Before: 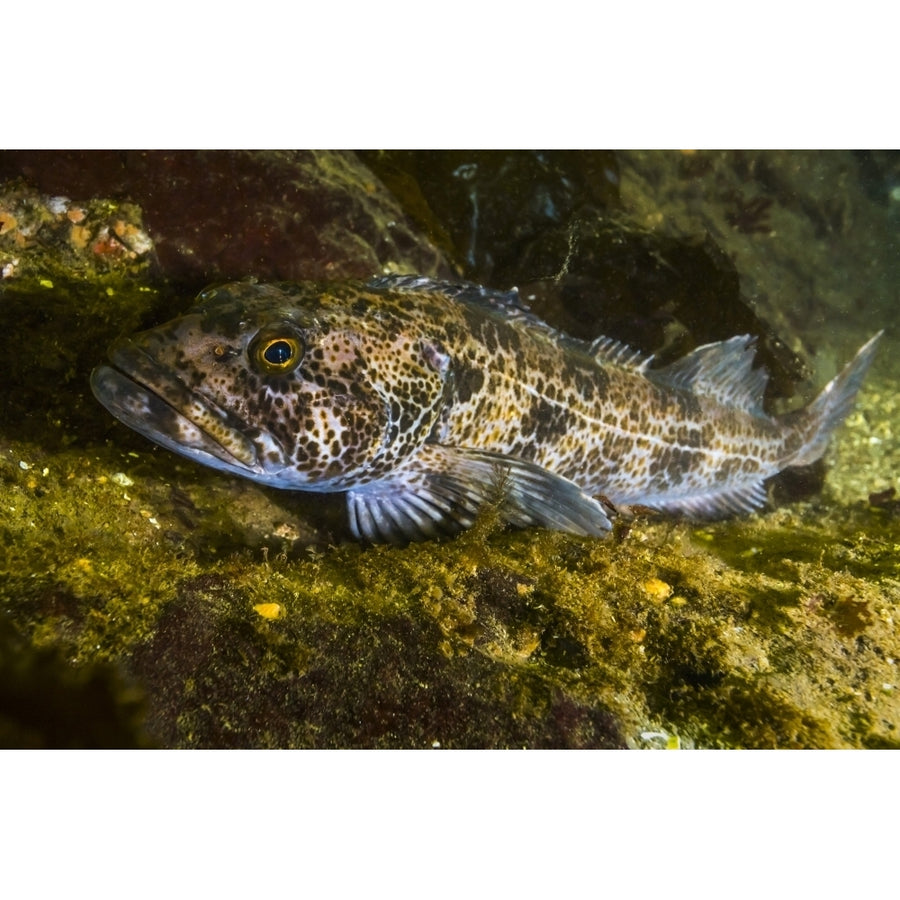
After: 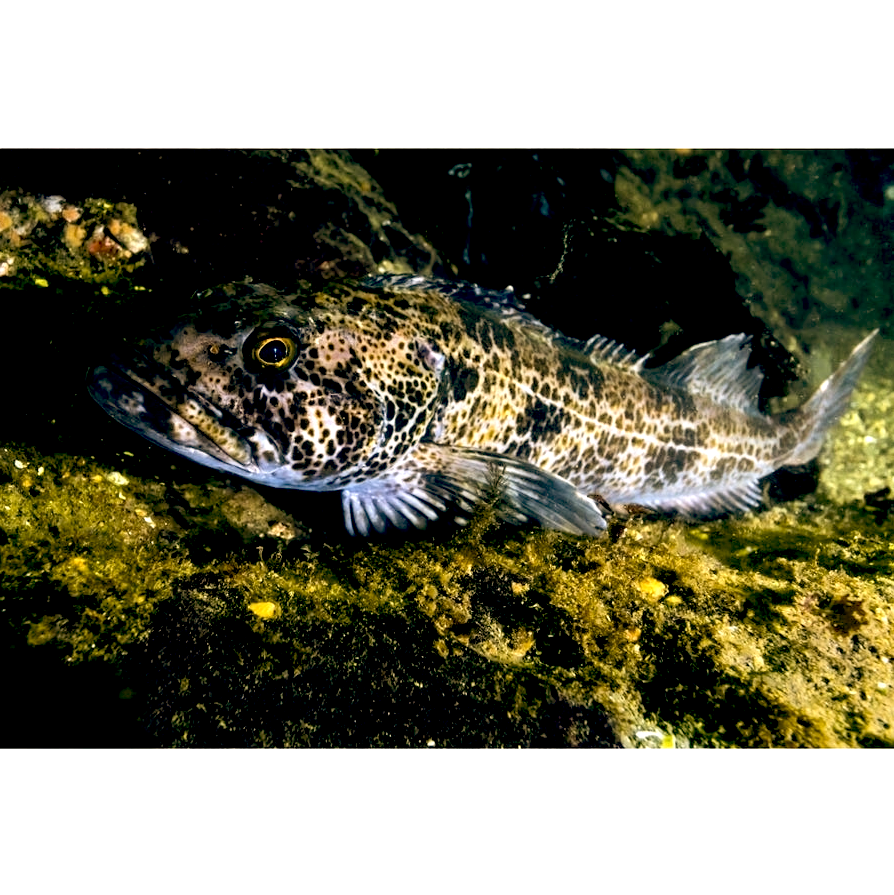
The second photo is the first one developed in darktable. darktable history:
crop and rotate: left 0.614%, top 0.179%, bottom 0.309%
color balance: lift [0.975, 0.993, 1, 1.015], gamma [1.1, 1, 1, 0.945], gain [1, 1.04, 1, 0.95]
tone equalizer: -8 EV -0.75 EV, -7 EV -0.7 EV, -6 EV -0.6 EV, -5 EV -0.4 EV, -3 EV 0.4 EV, -2 EV 0.6 EV, -1 EV 0.7 EV, +0 EV 0.75 EV, edges refinement/feathering 500, mask exposure compensation -1.57 EV, preserve details no
